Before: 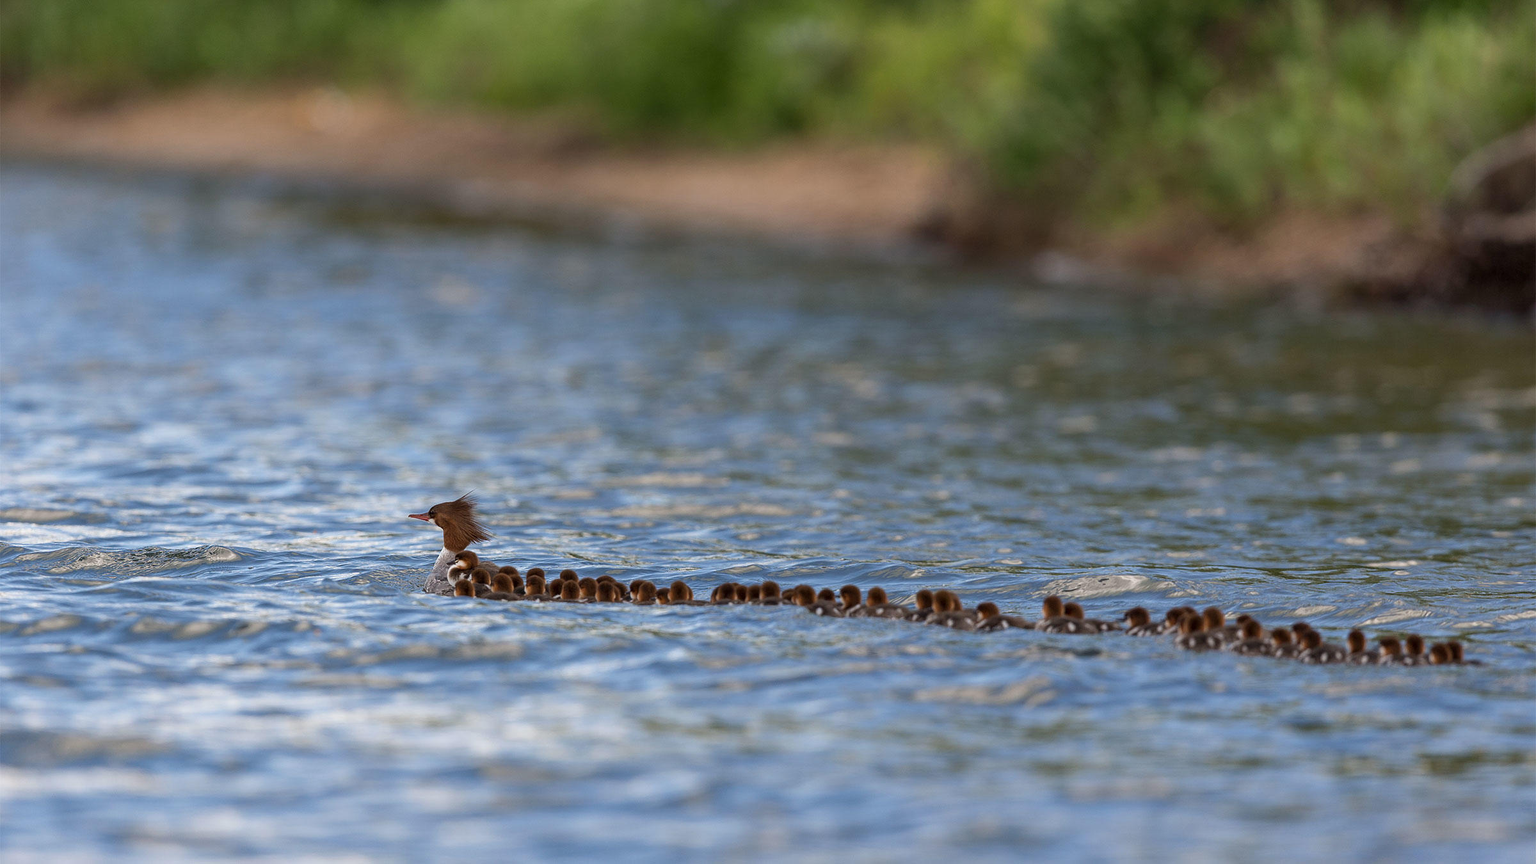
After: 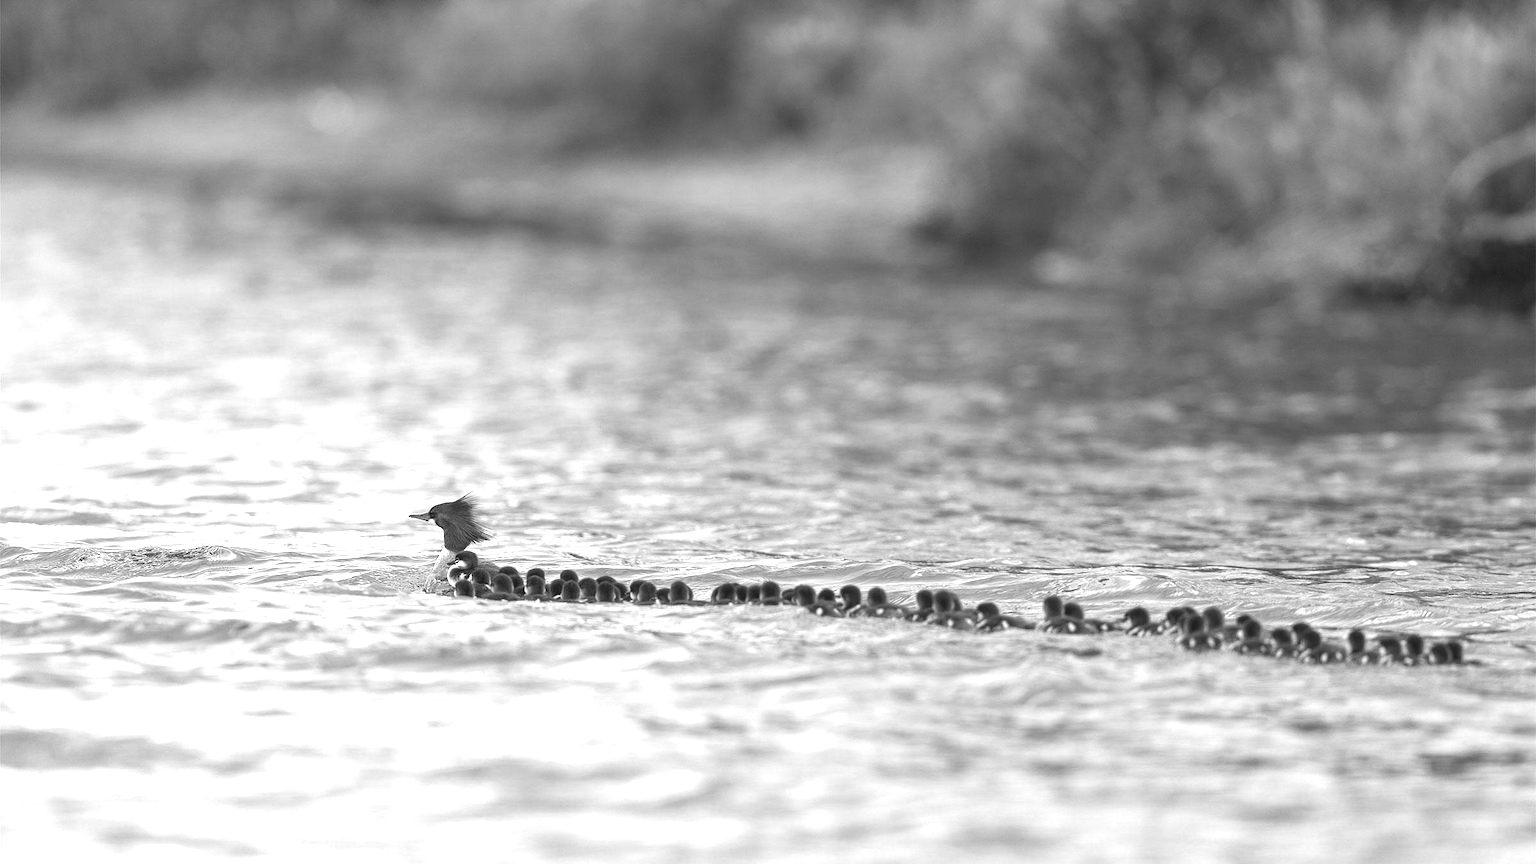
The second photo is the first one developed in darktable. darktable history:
color calibration: output gray [0.21, 0.42, 0.37, 0], gray › normalize channels true, illuminant custom, x 0.261, y 0.52, temperature 7036.06 K, gamut compression 0.027
exposure: black level correction -0.005, exposure 1.007 EV, compensate highlight preservation false
